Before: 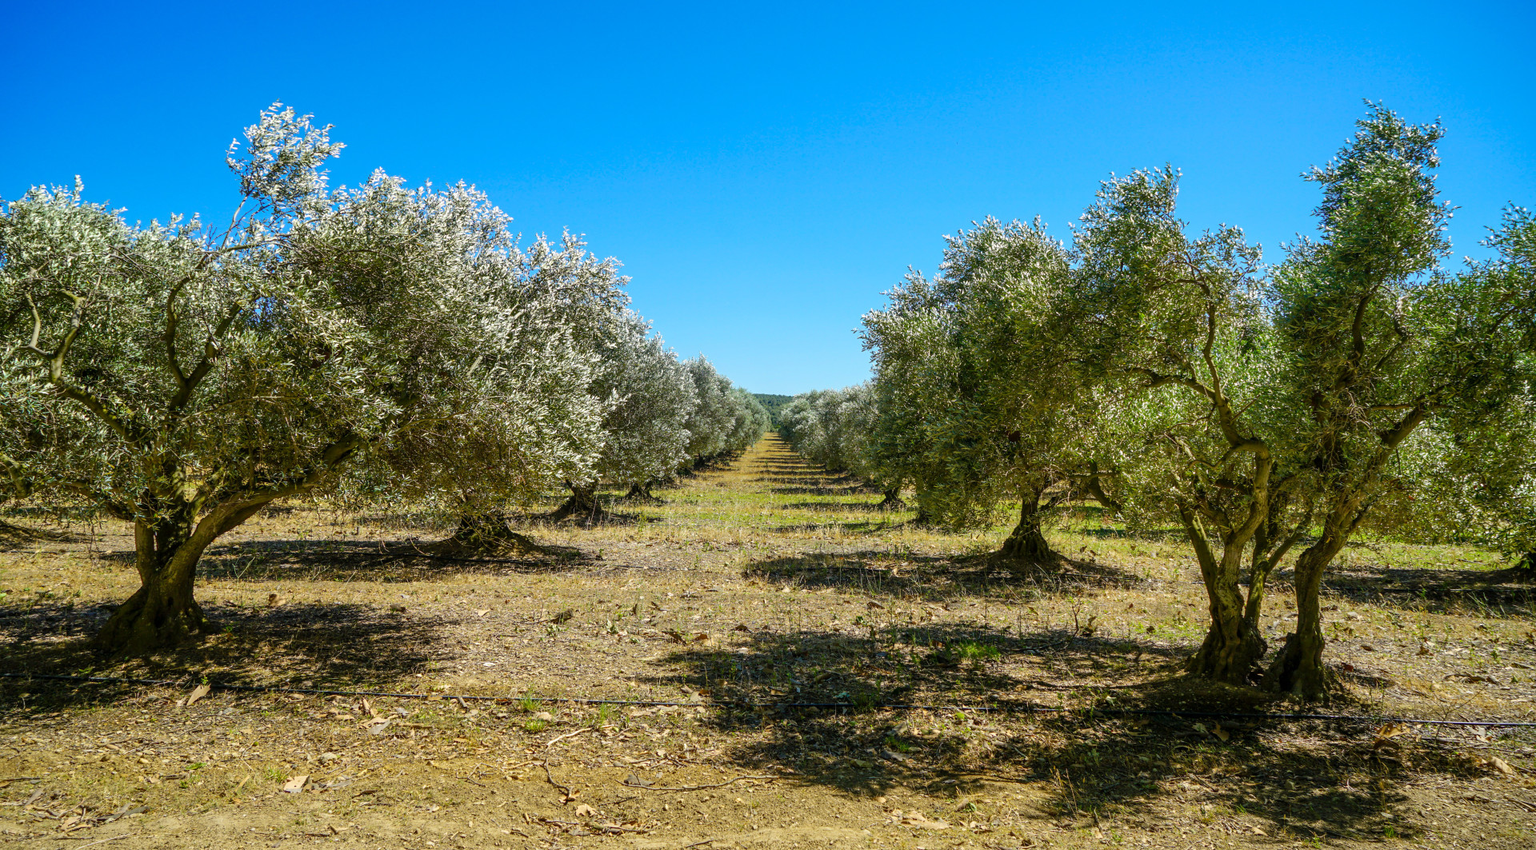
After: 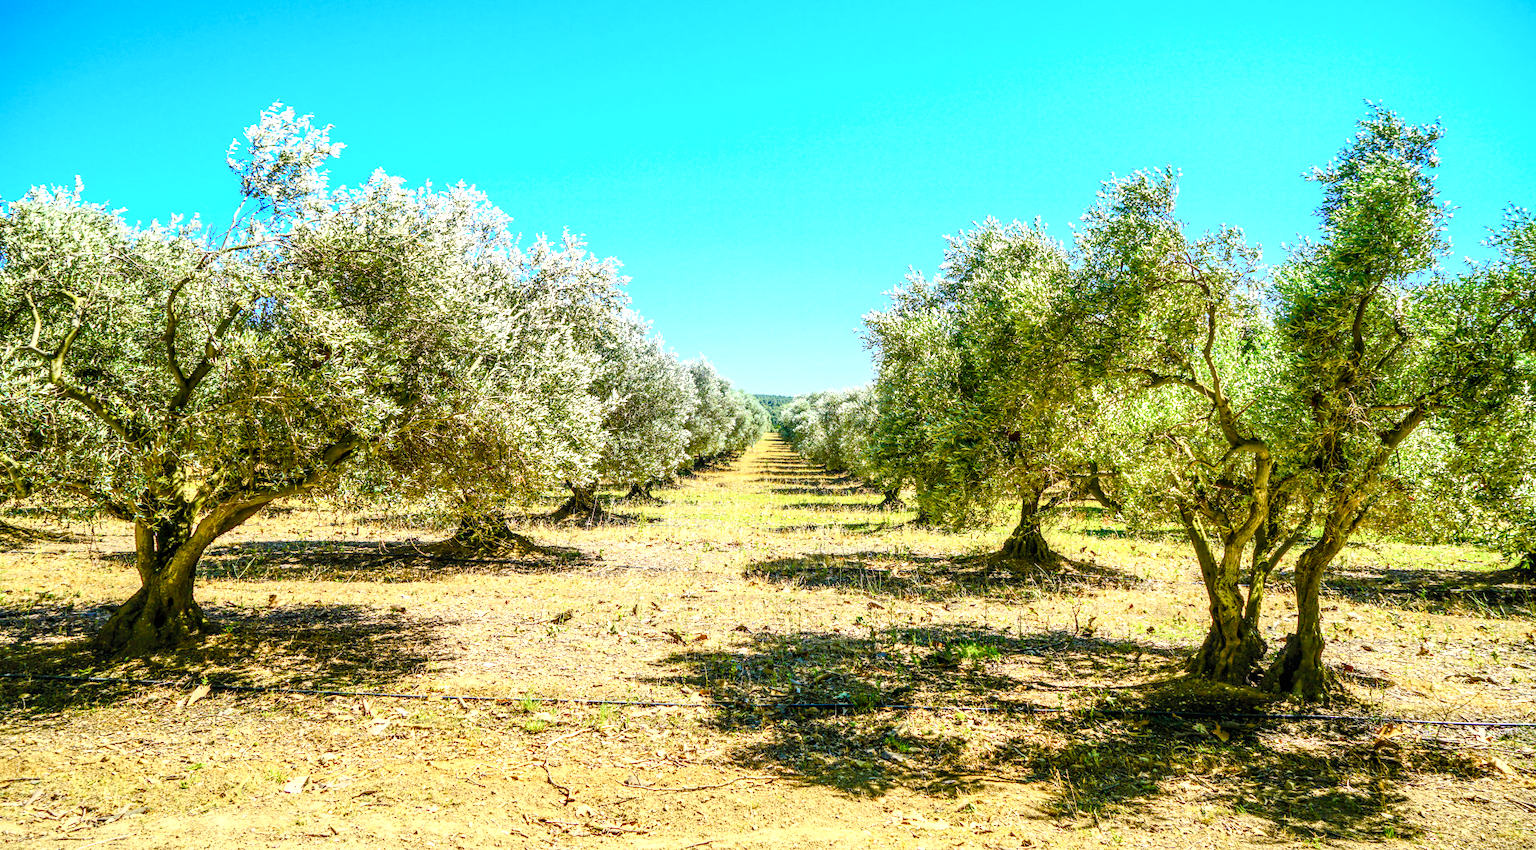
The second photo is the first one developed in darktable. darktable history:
color balance rgb: global offset › luminance -0.509%, perceptual saturation grading › global saturation 20%, perceptual saturation grading › highlights -49.81%, perceptual saturation grading › shadows 24.82%, global vibrance 20%
exposure: black level correction 0, exposure 1.097 EV, compensate exposure bias true, compensate highlight preservation false
contrast brightness saturation: contrast 0.205, brightness 0.163, saturation 0.227
local contrast: on, module defaults
